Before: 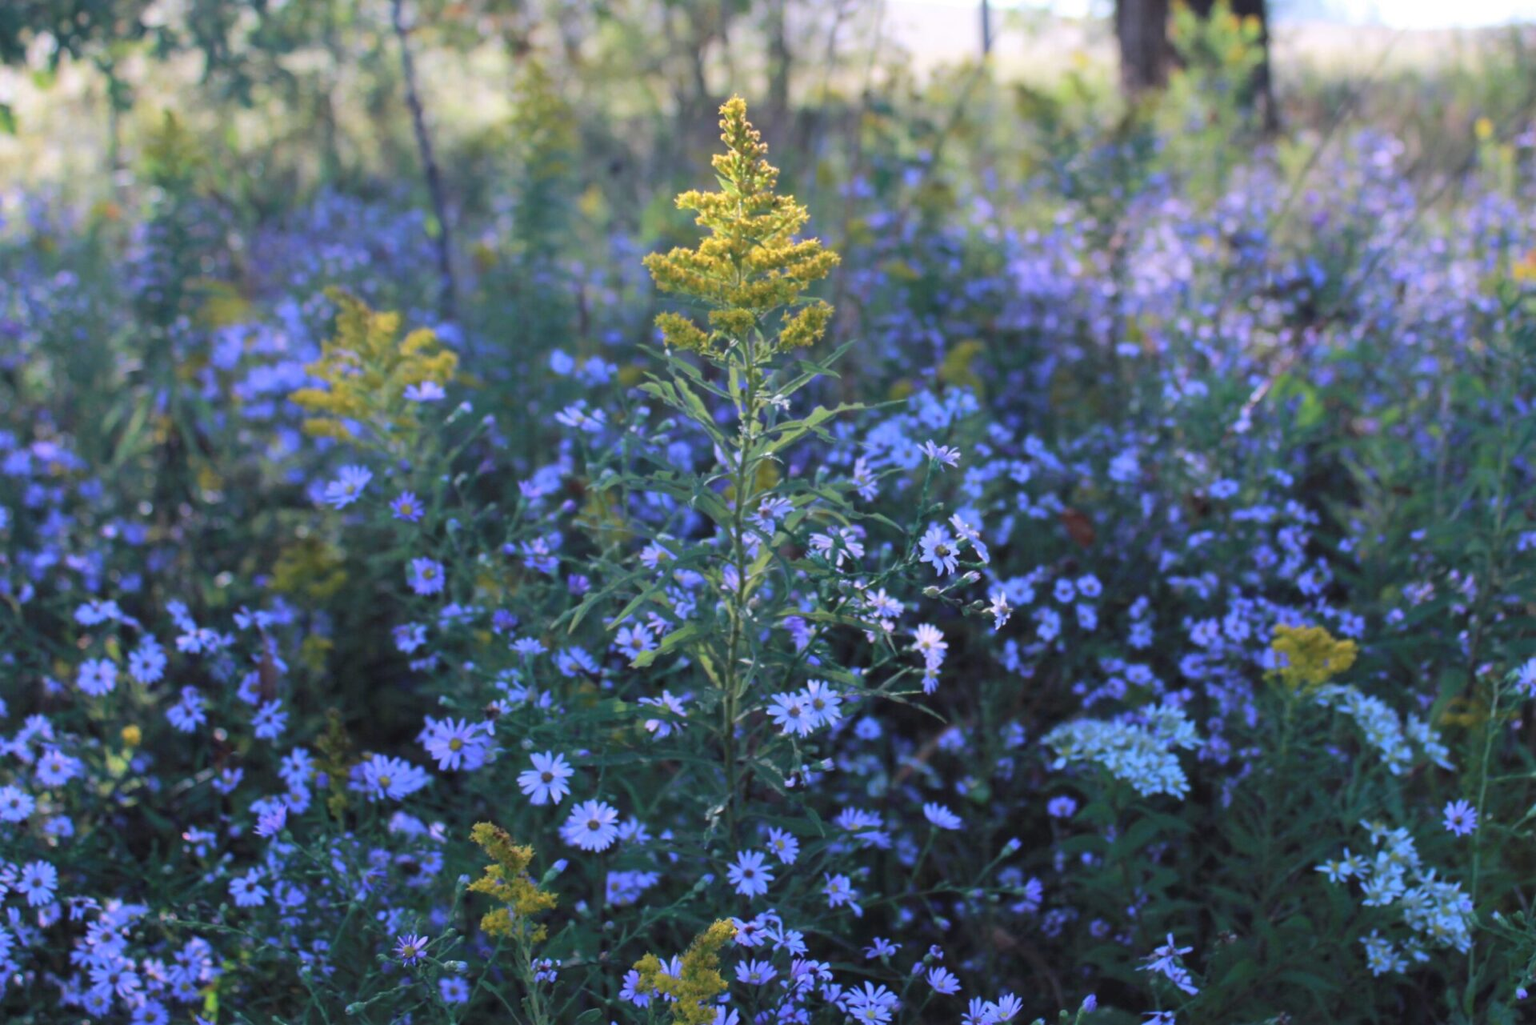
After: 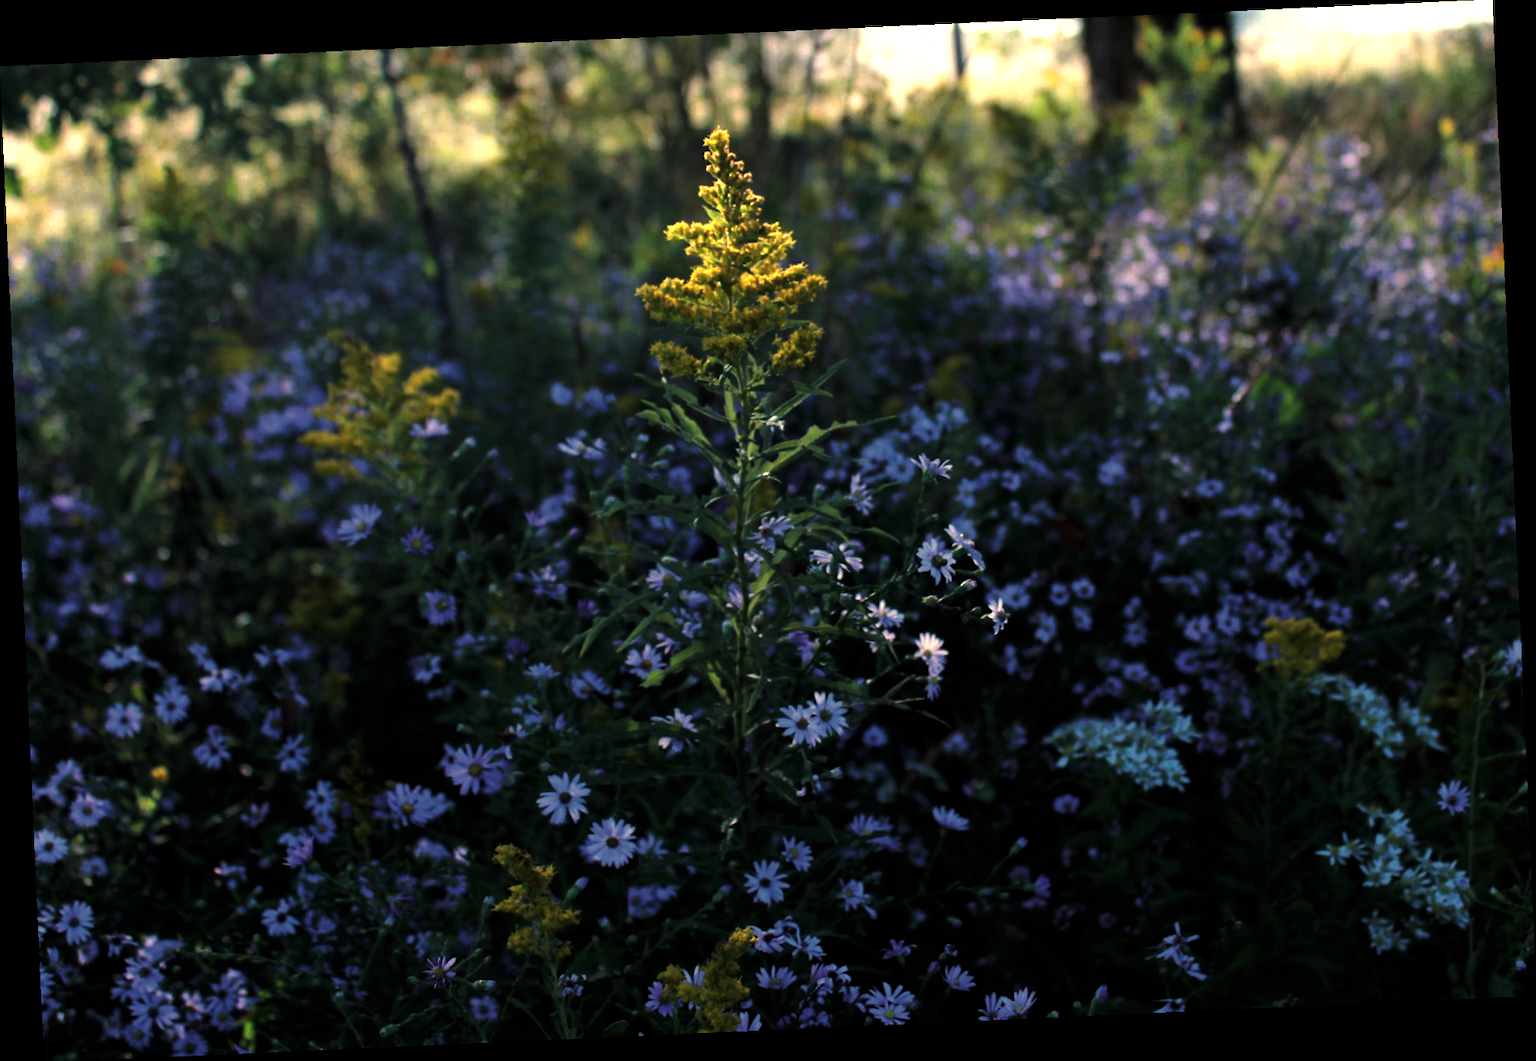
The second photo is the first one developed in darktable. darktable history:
levels: levels [0, 0.618, 1]
rotate and perspective: rotation -2.56°, automatic cropping off
color balance: mode lift, gamma, gain (sRGB), lift [1.014, 0.966, 0.918, 0.87], gamma [0.86, 0.734, 0.918, 0.976], gain [1.063, 1.13, 1.063, 0.86]
